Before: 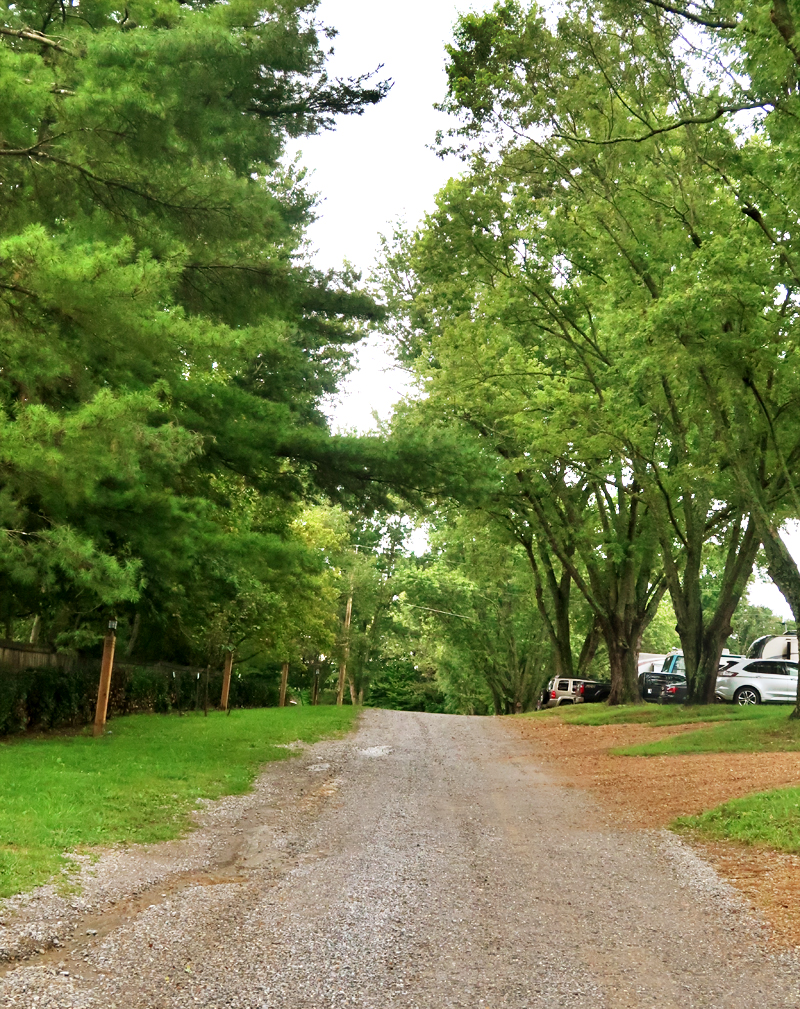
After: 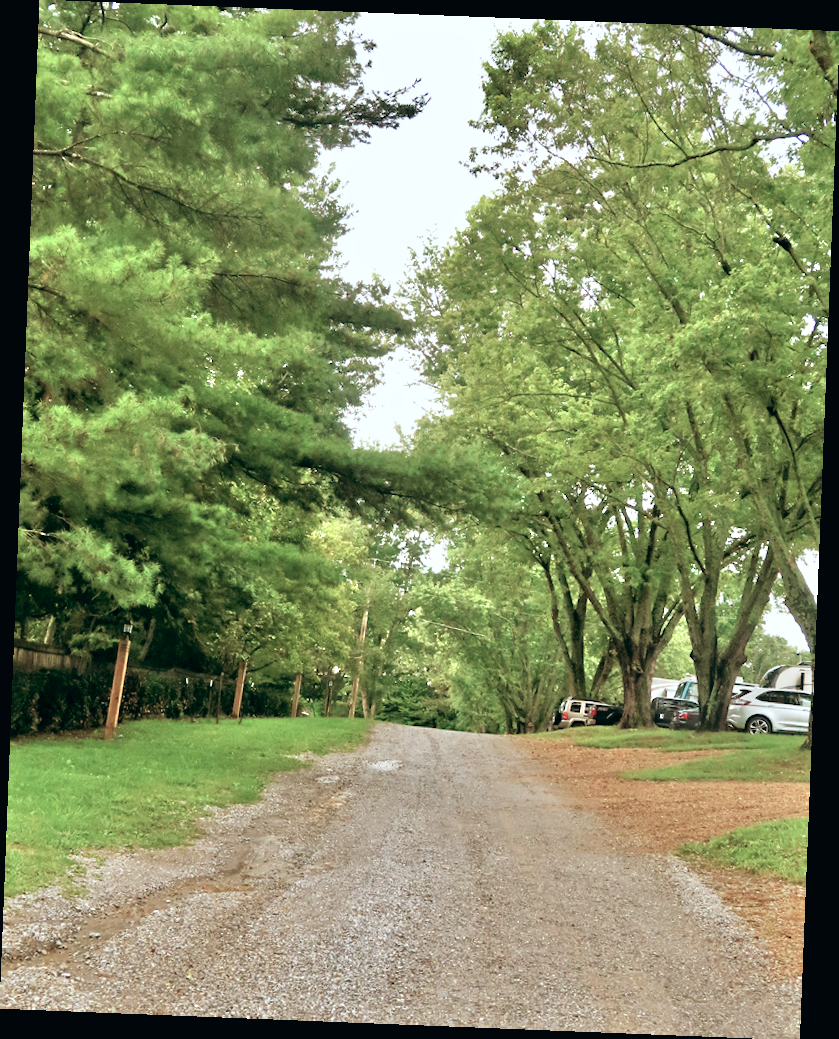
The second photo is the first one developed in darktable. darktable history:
rotate and perspective: rotation 2.27°, automatic cropping off
color balance: lift [1, 0.994, 1.002, 1.006], gamma [0.957, 1.081, 1.016, 0.919], gain [0.97, 0.972, 1.01, 1.028], input saturation 91.06%, output saturation 79.8%
tone equalizer: -7 EV 0.15 EV, -6 EV 0.6 EV, -5 EV 1.15 EV, -4 EV 1.33 EV, -3 EV 1.15 EV, -2 EV 0.6 EV, -1 EV 0.15 EV, mask exposure compensation -0.5 EV
